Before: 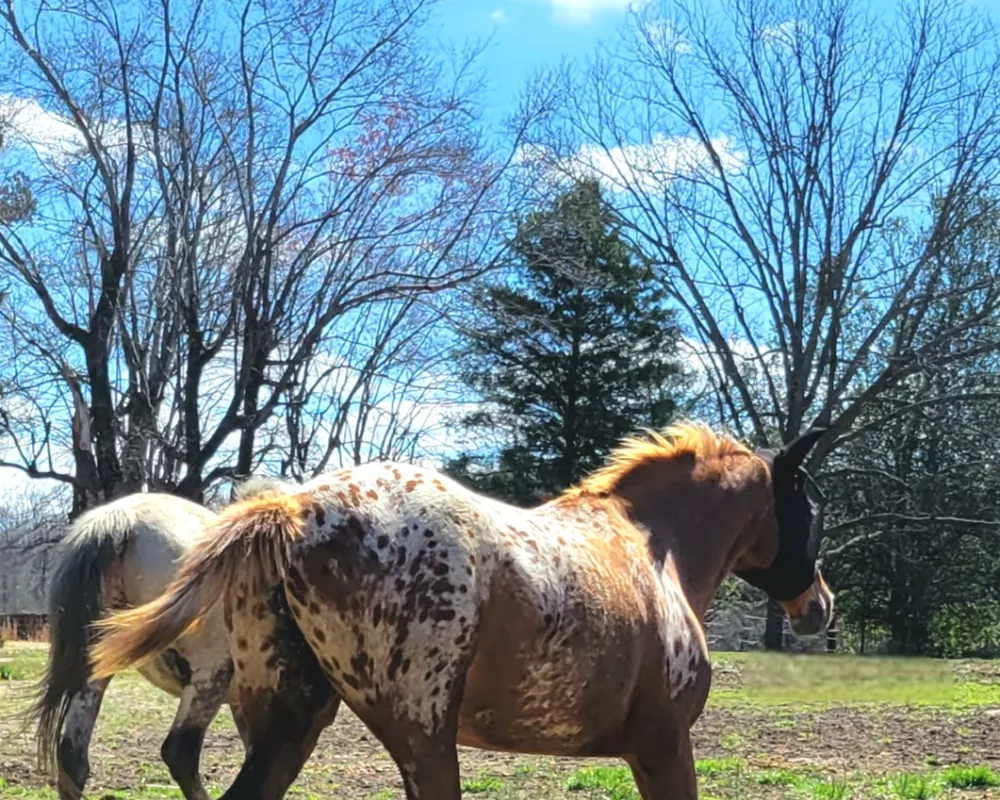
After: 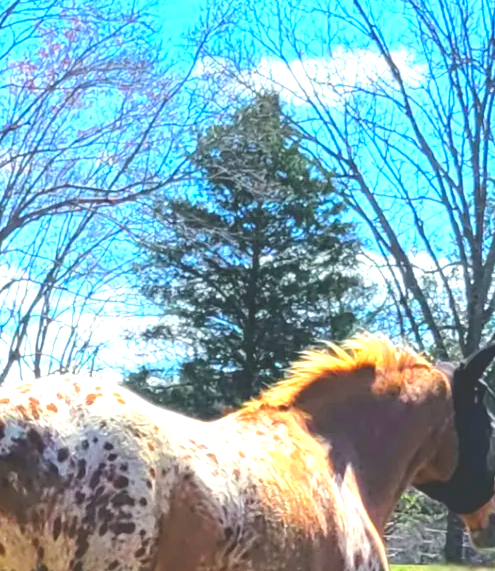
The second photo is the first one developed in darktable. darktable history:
crop: left 32.075%, top 10.976%, right 18.355%, bottom 17.596%
contrast brightness saturation: contrast -0.19, saturation 0.19
exposure: black level correction 0, exposure 1.1 EV, compensate highlight preservation false
